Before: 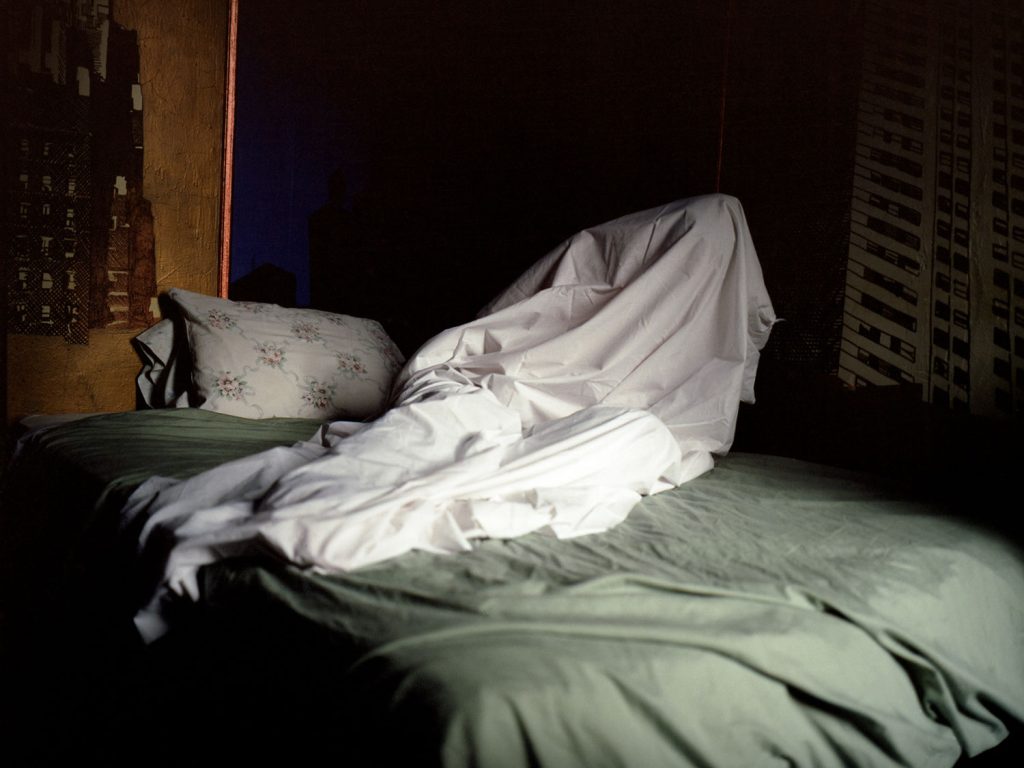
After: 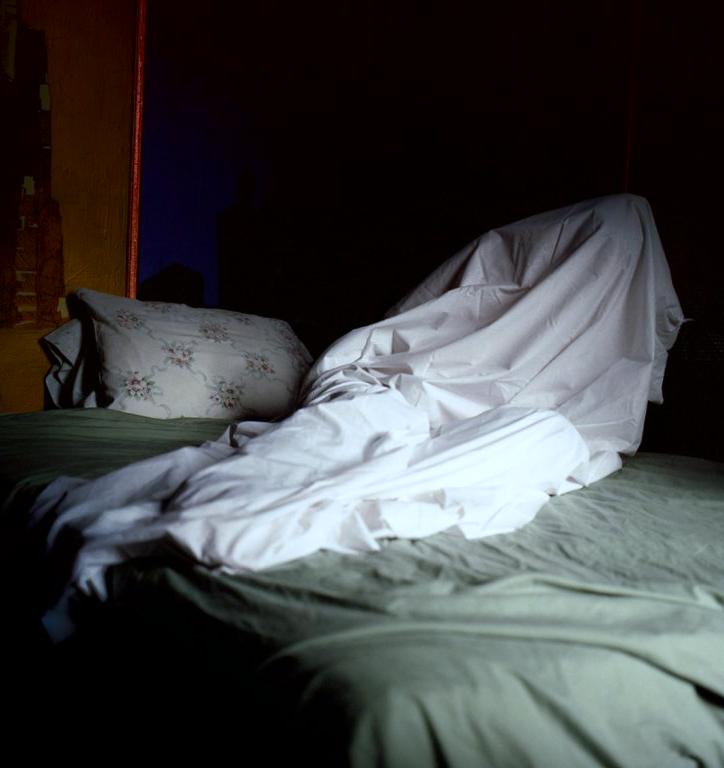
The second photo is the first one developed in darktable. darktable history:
crop and rotate: left 9.061%, right 20.142%
shadows and highlights: shadows -54.3, highlights 86.09, soften with gaussian
white balance: red 0.924, blue 1.095
